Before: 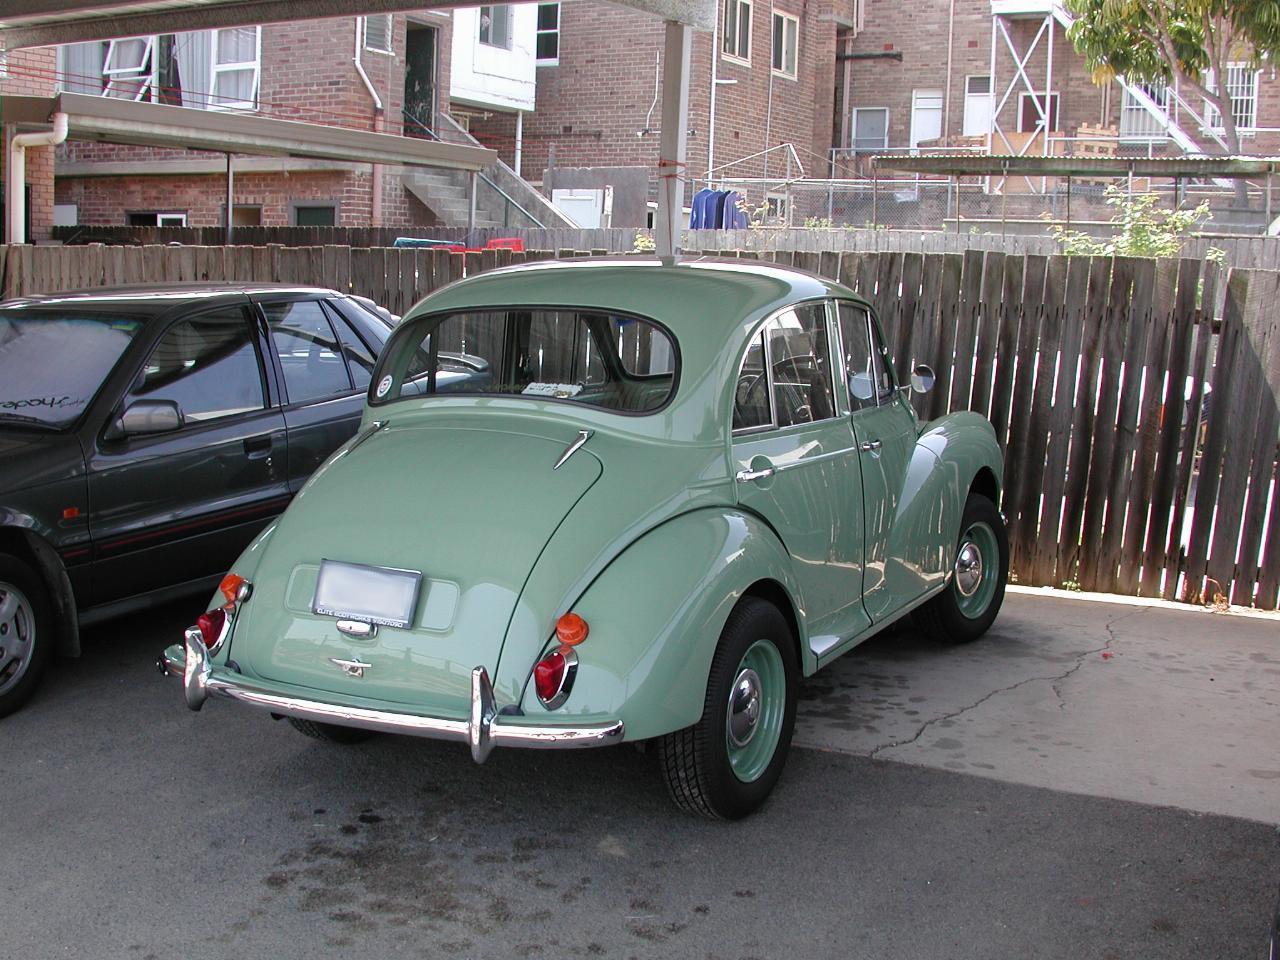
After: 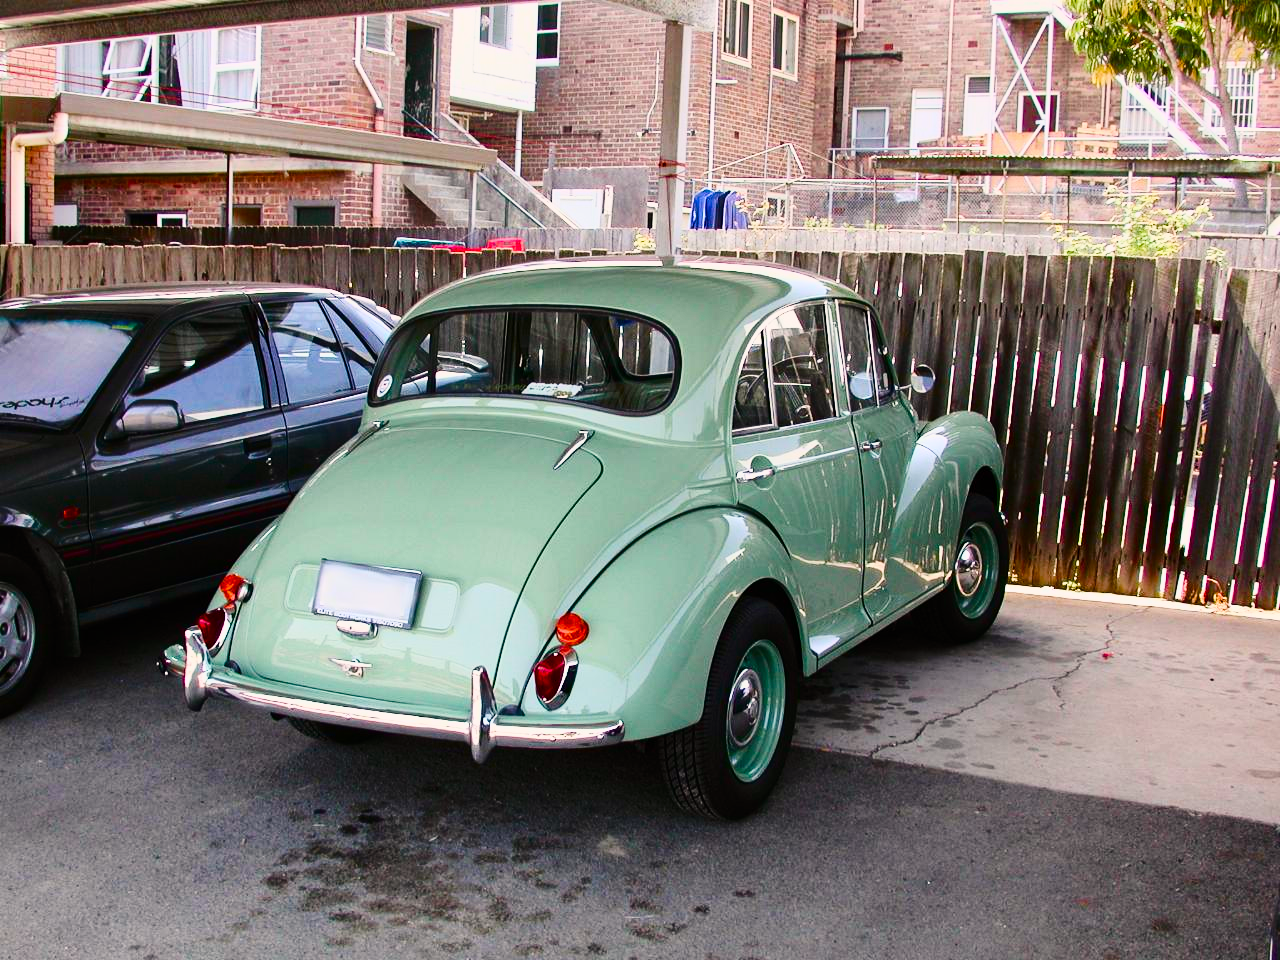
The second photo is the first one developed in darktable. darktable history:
contrast brightness saturation: contrast 0.282
color balance rgb: power › chroma 0.27%, power › hue 62.36°, highlights gain › chroma 1.664%, highlights gain › hue 57°, linear chroma grading › global chroma 15.625%, perceptual saturation grading › global saturation 45.568%, perceptual saturation grading › highlights -50.093%, perceptual saturation grading › shadows 31.227%, perceptual brilliance grading › global brilliance 2.727%, perceptual brilliance grading › highlights -2.394%, perceptual brilliance grading › shadows 2.918%
shadows and highlights: low approximation 0.01, soften with gaussian
tone curve: curves: ch0 [(0, 0) (0.091, 0.077) (0.389, 0.458) (0.745, 0.82) (0.856, 0.899) (0.92, 0.938) (1, 0.973)]; ch1 [(0, 0) (0.437, 0.404) (0.5, 0.5) (0.529, 0.55) (0.58, 0.6) (0.616, 0.649) (1, 1)]; ch2 [(0, 0) (0.442, 0.415) (0.5, 0.5) (0.535, 0.557) (0.585, 0.62) (1, 1)], color space Lab, linked channels, preserve colors none
